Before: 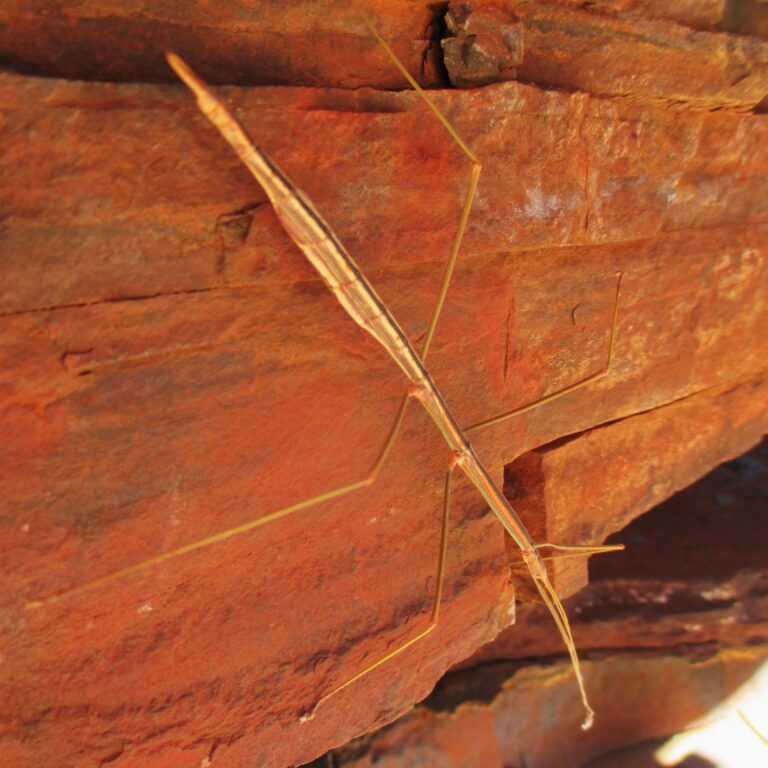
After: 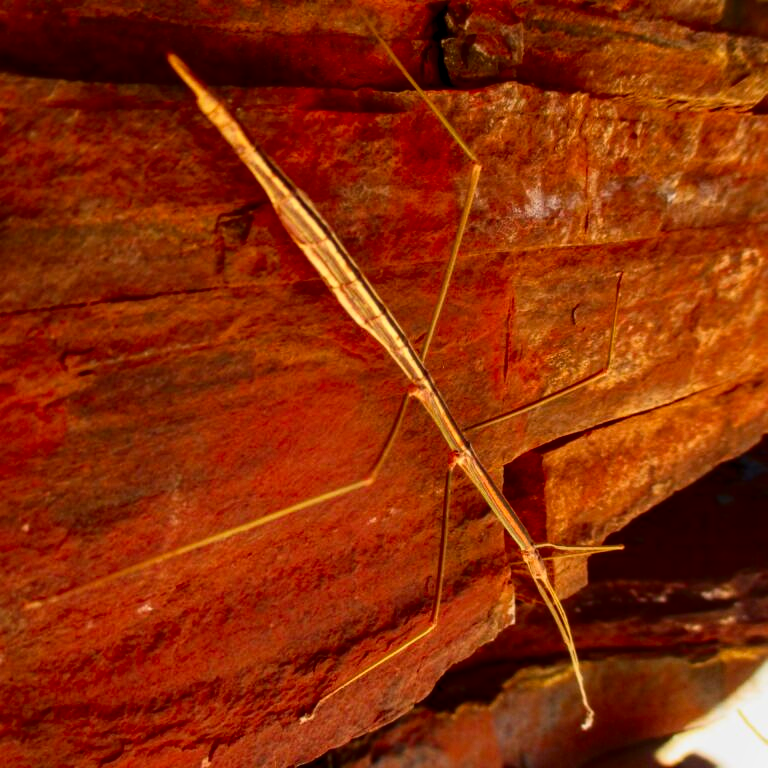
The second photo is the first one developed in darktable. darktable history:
contrast brightness saturation: contrast 0.22, brightness -0.19, saturation 0.24
local contrast: on, module defaults
